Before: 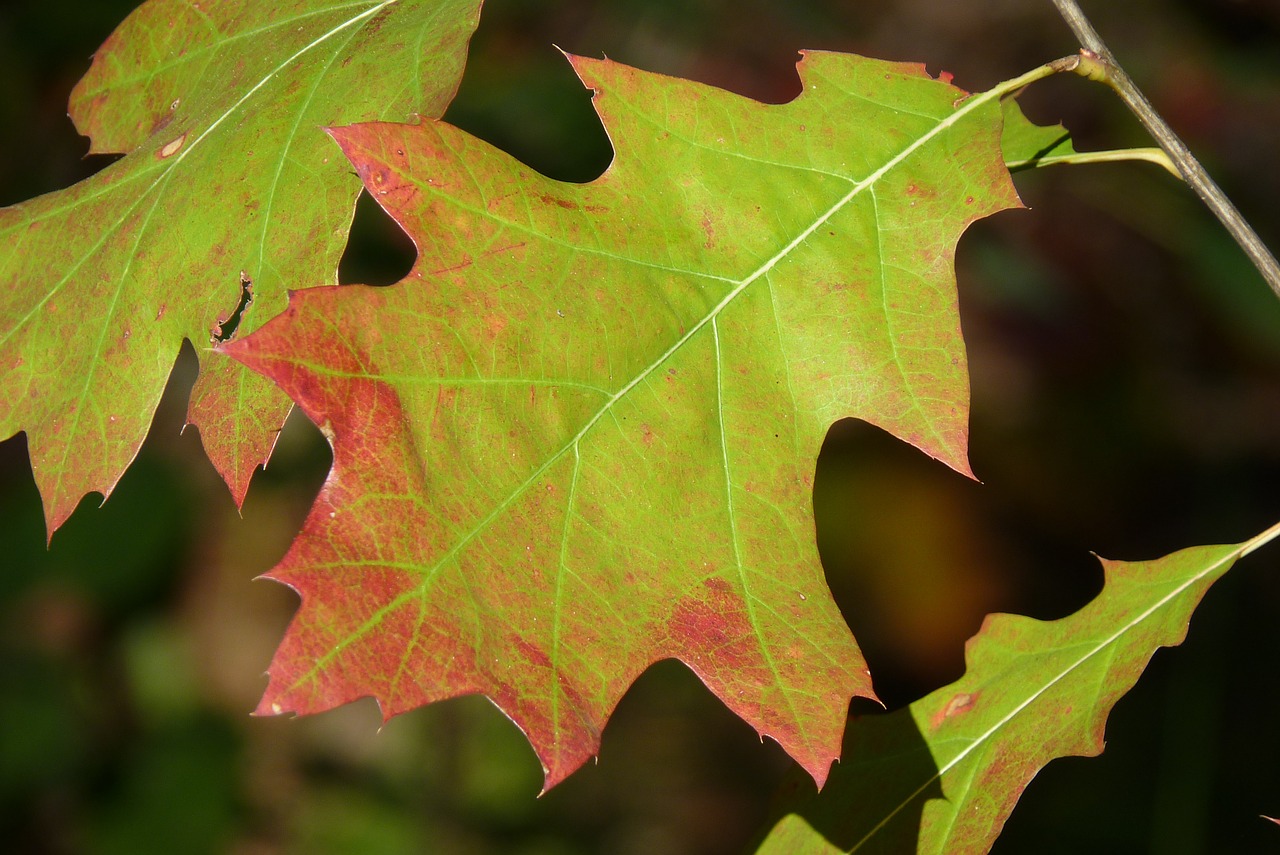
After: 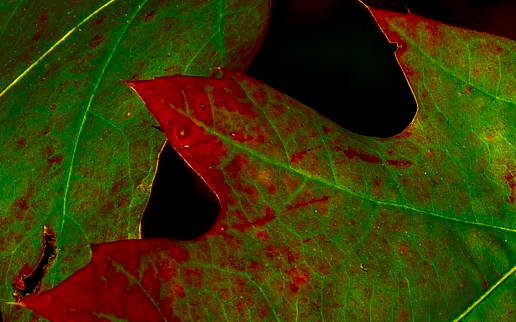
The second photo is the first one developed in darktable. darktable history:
crop: left 15.461%, top 5.437%, right 44.163%, bottom 56.857%
exposure: black level correction 0.001, compensate highlight preservation false
color correction: highlights a* 18.35, highlights b* 35.93, shadows a* 1.26, shadows b* 5.92, saturation 1.03
contrast brightness saturation: brightness -0.987, saturation 0.993
local contrast: highlights 22%, detail 150%
color balance rgb: power › luminance -7.788%, power › chroma 1.094%, power › hue 215.9°, perceptual saturation grading › global saturation 0.708%
base curve: curves: ch0 [(0, 0) (0.283, 0.295) (1, 1)], preserve colors none
